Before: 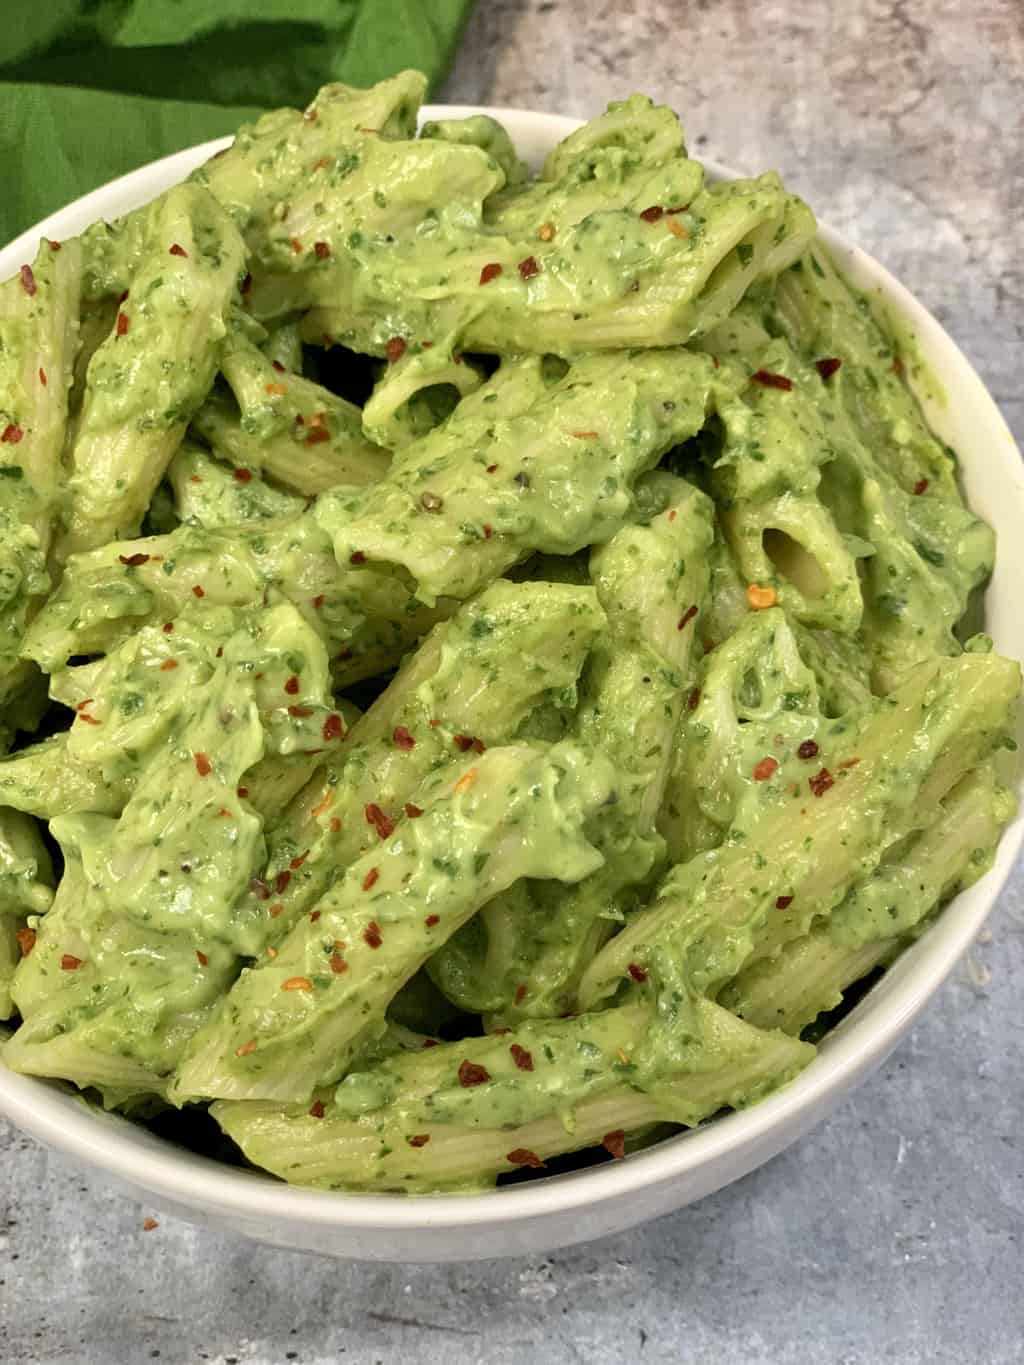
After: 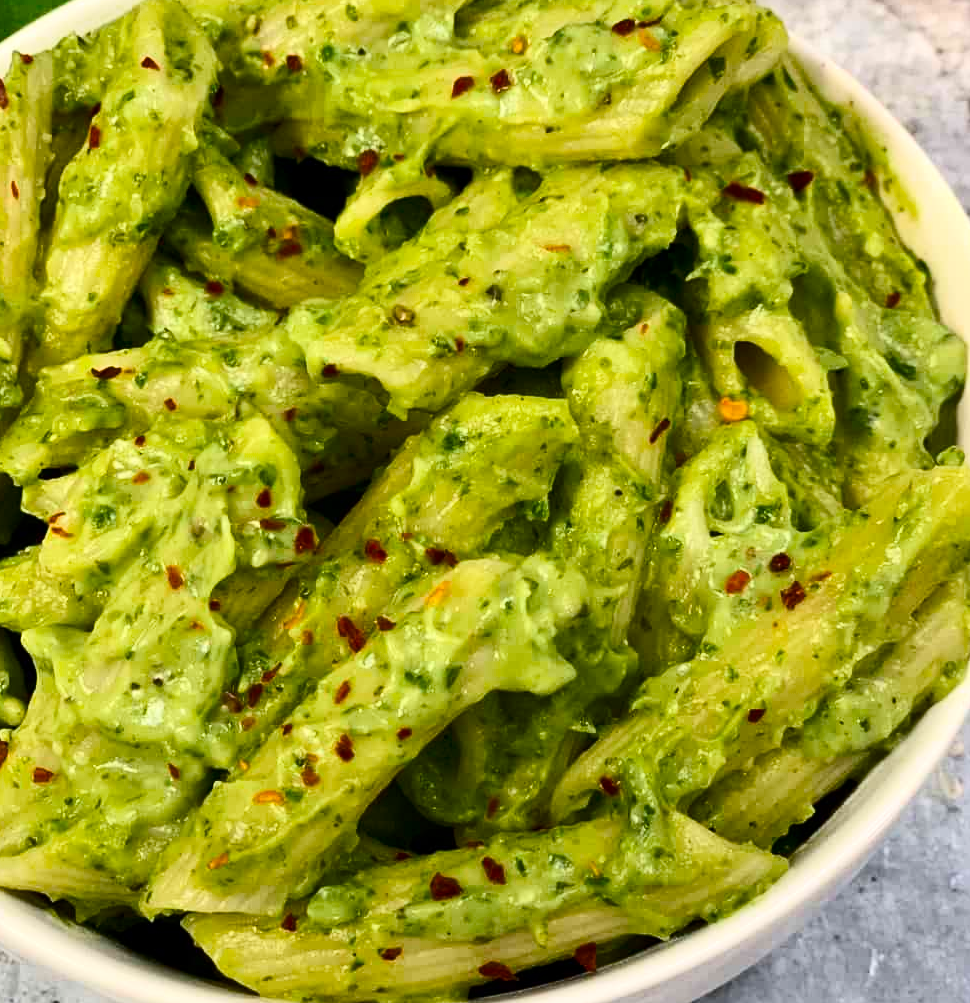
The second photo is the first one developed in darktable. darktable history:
color balance rgb: perceptual saturation grading › global saturation 17.398%, saturation formula JzAzBz (2021)
crop and rotate: left 2.812%, top 13.757%, right 2.419%, bottom 12.692%
contrast brightness saturation: contrast 0.293
